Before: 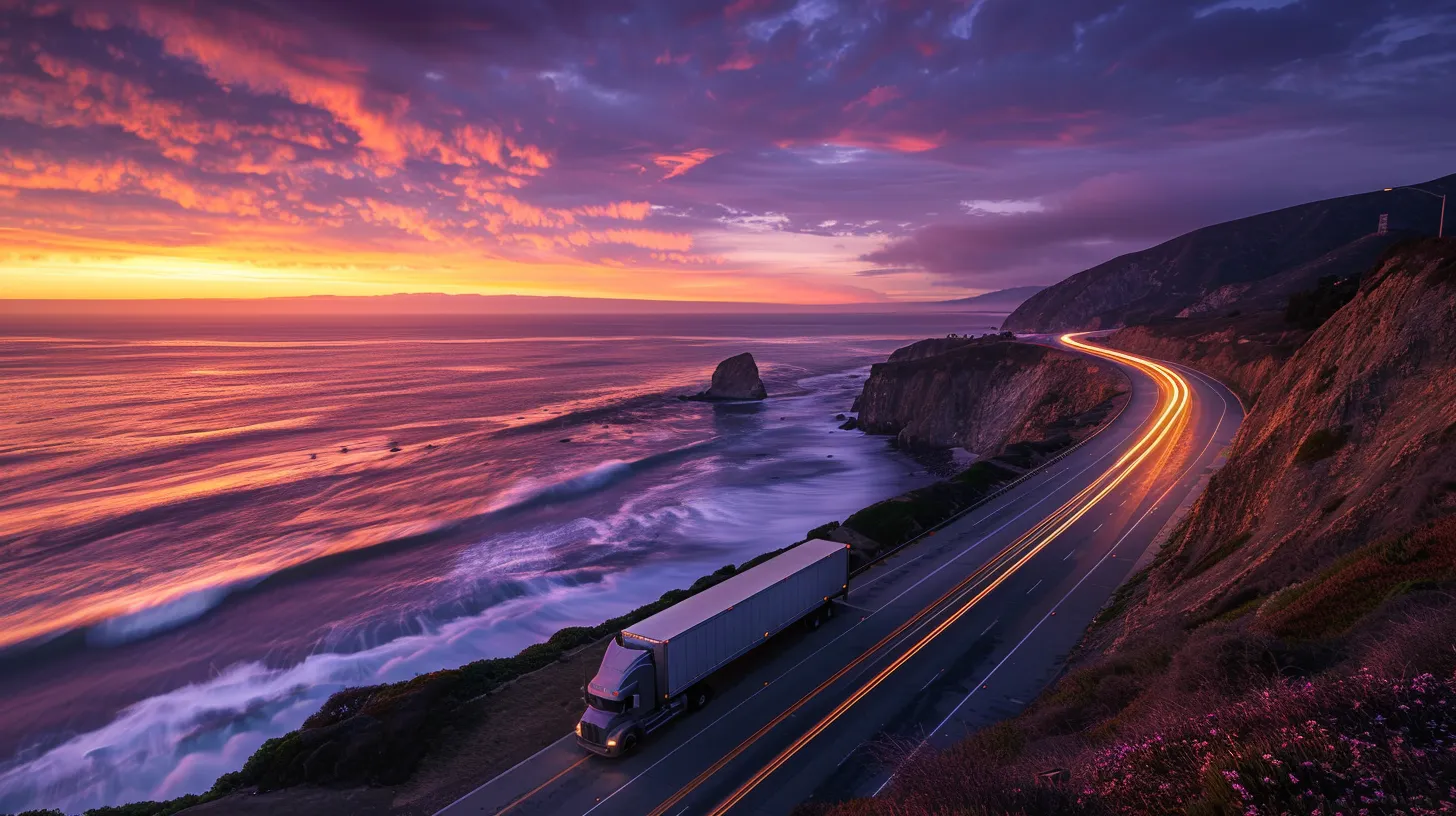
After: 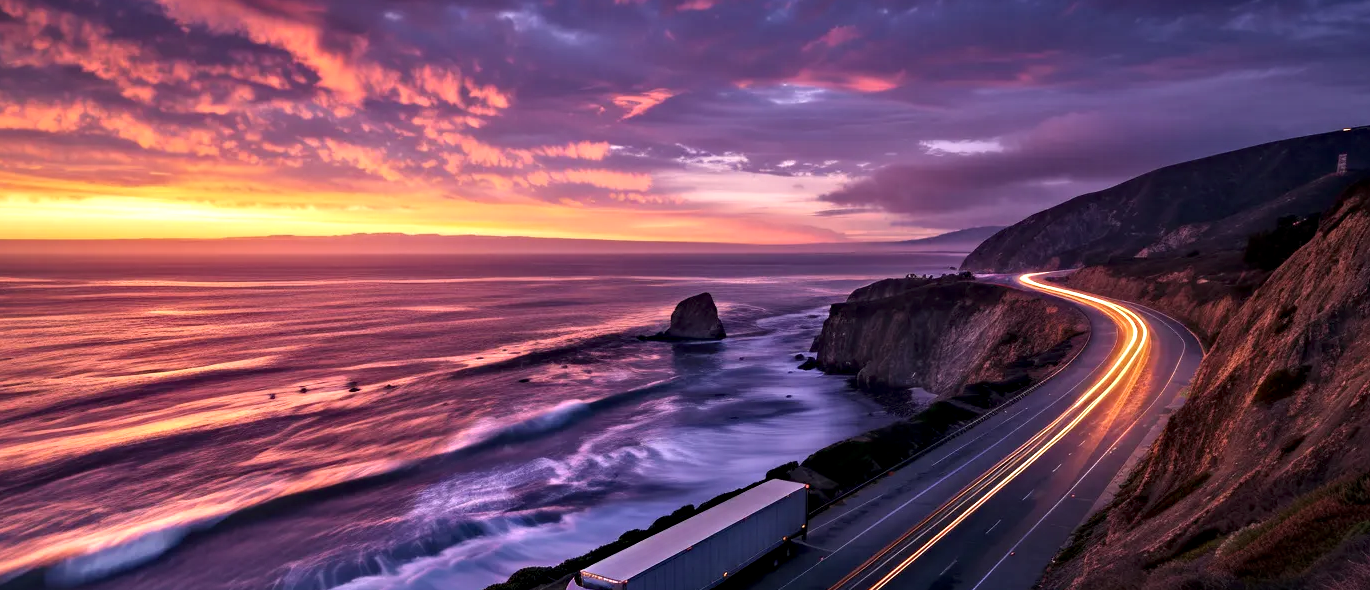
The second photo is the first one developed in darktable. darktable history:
crop: left 2.835%, top 7.362%, right 3.021%, bottom 20.27%
contrast equalizer: octaves 7, y [[0.511, 0.558, 0.631, 0.632, 0.559, 0.512], [0.5 ×6], [0.507, 0.559, 0.627, 0.644, 0.647, 0.647], [0 ×6], [0 ×6]]
